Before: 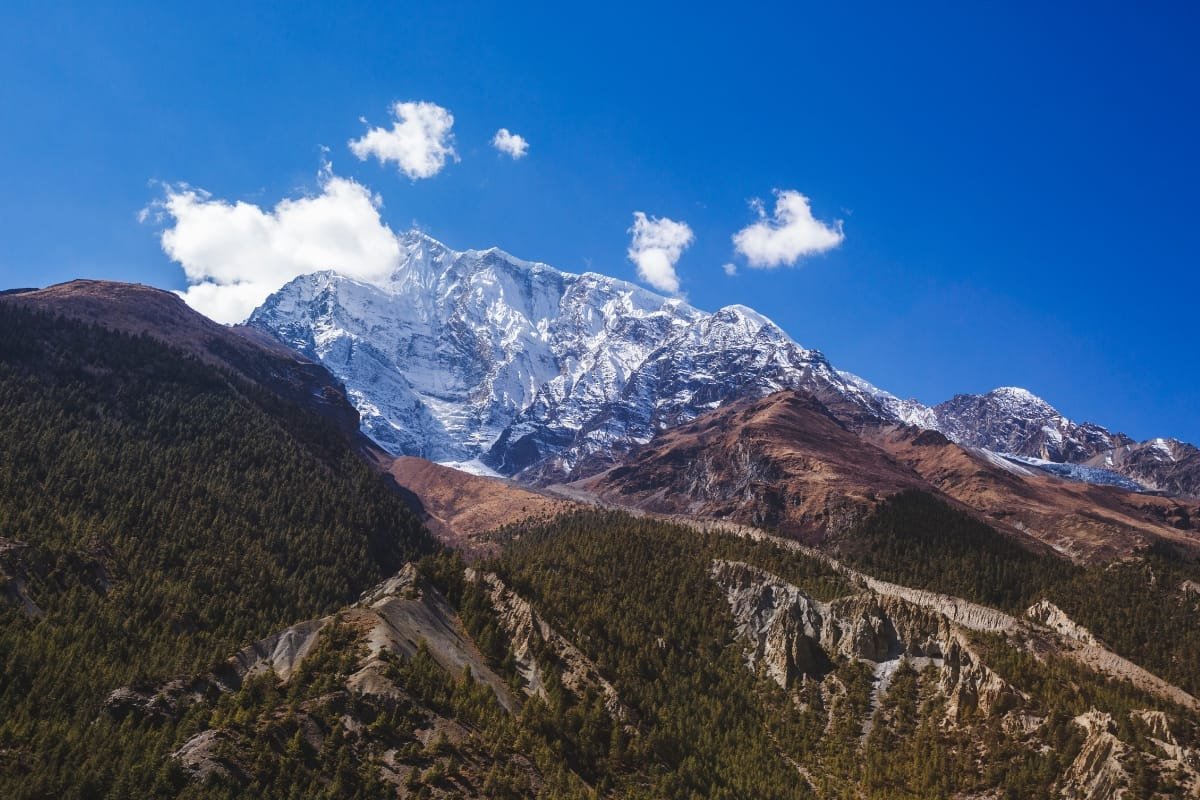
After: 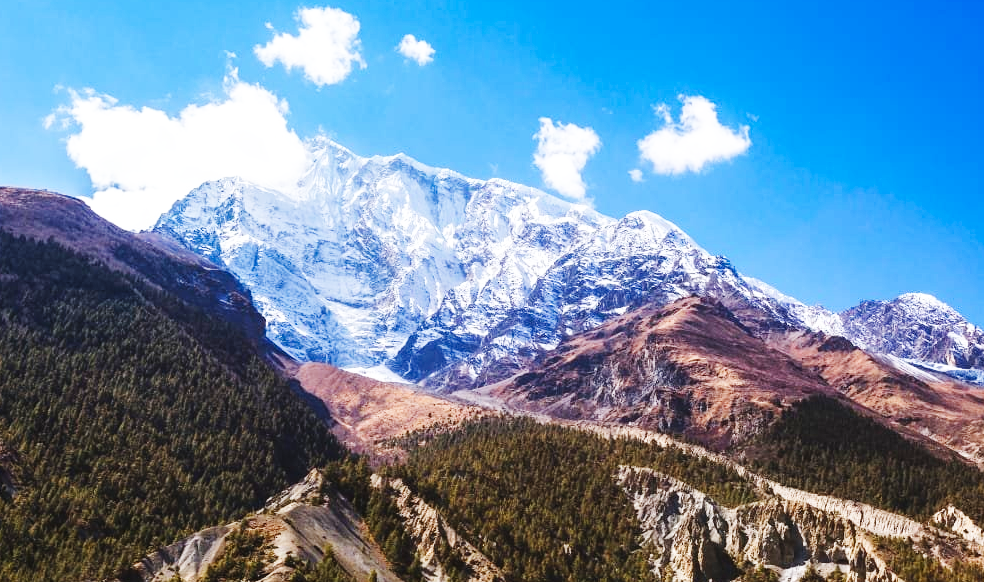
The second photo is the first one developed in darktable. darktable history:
crop: left 7.856%, top 11.836%, right 10.12%, bottom 15.387%
base curve: curves: ch0 [(0, 0.003) (0.001, 0.002) (0.006, 0.004) (0.02, 0.022) (0.048, 0.086) (0.094, 0.234) (0.162, 0.431) (0.258, 0.629) (0.385, 0.8) (0.548, 0.918) (0.751, 0.988) (1, 1)], preserve colors none
